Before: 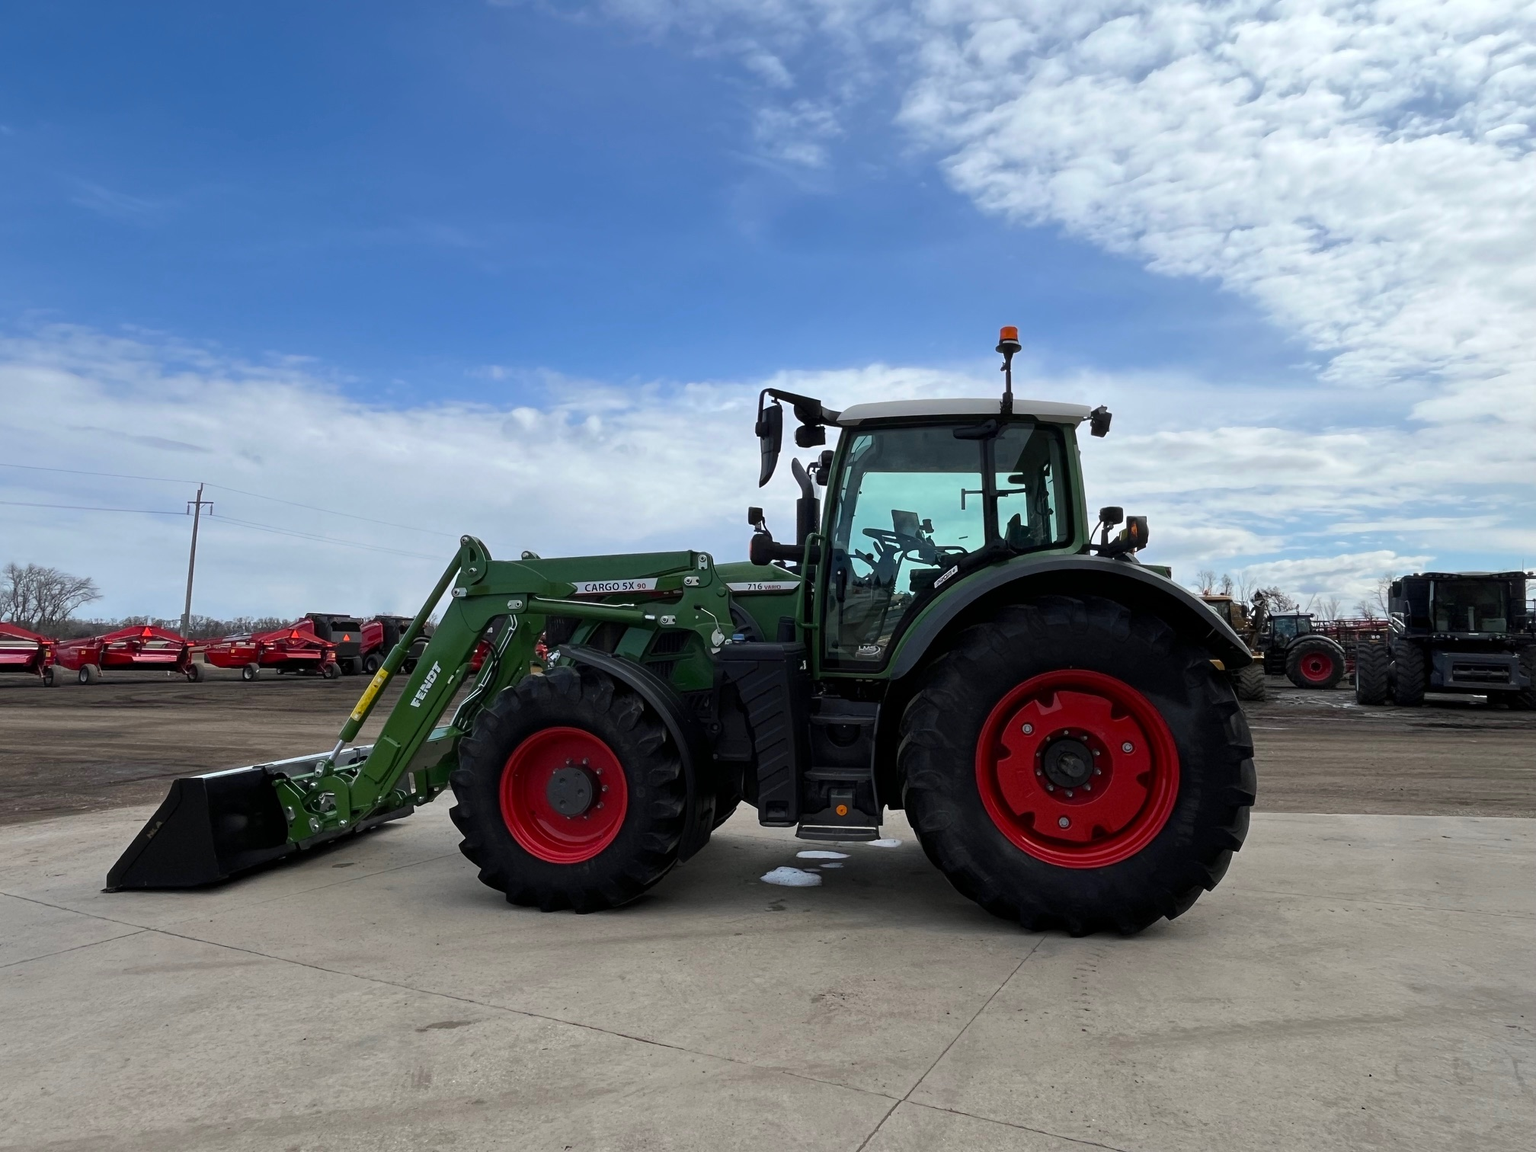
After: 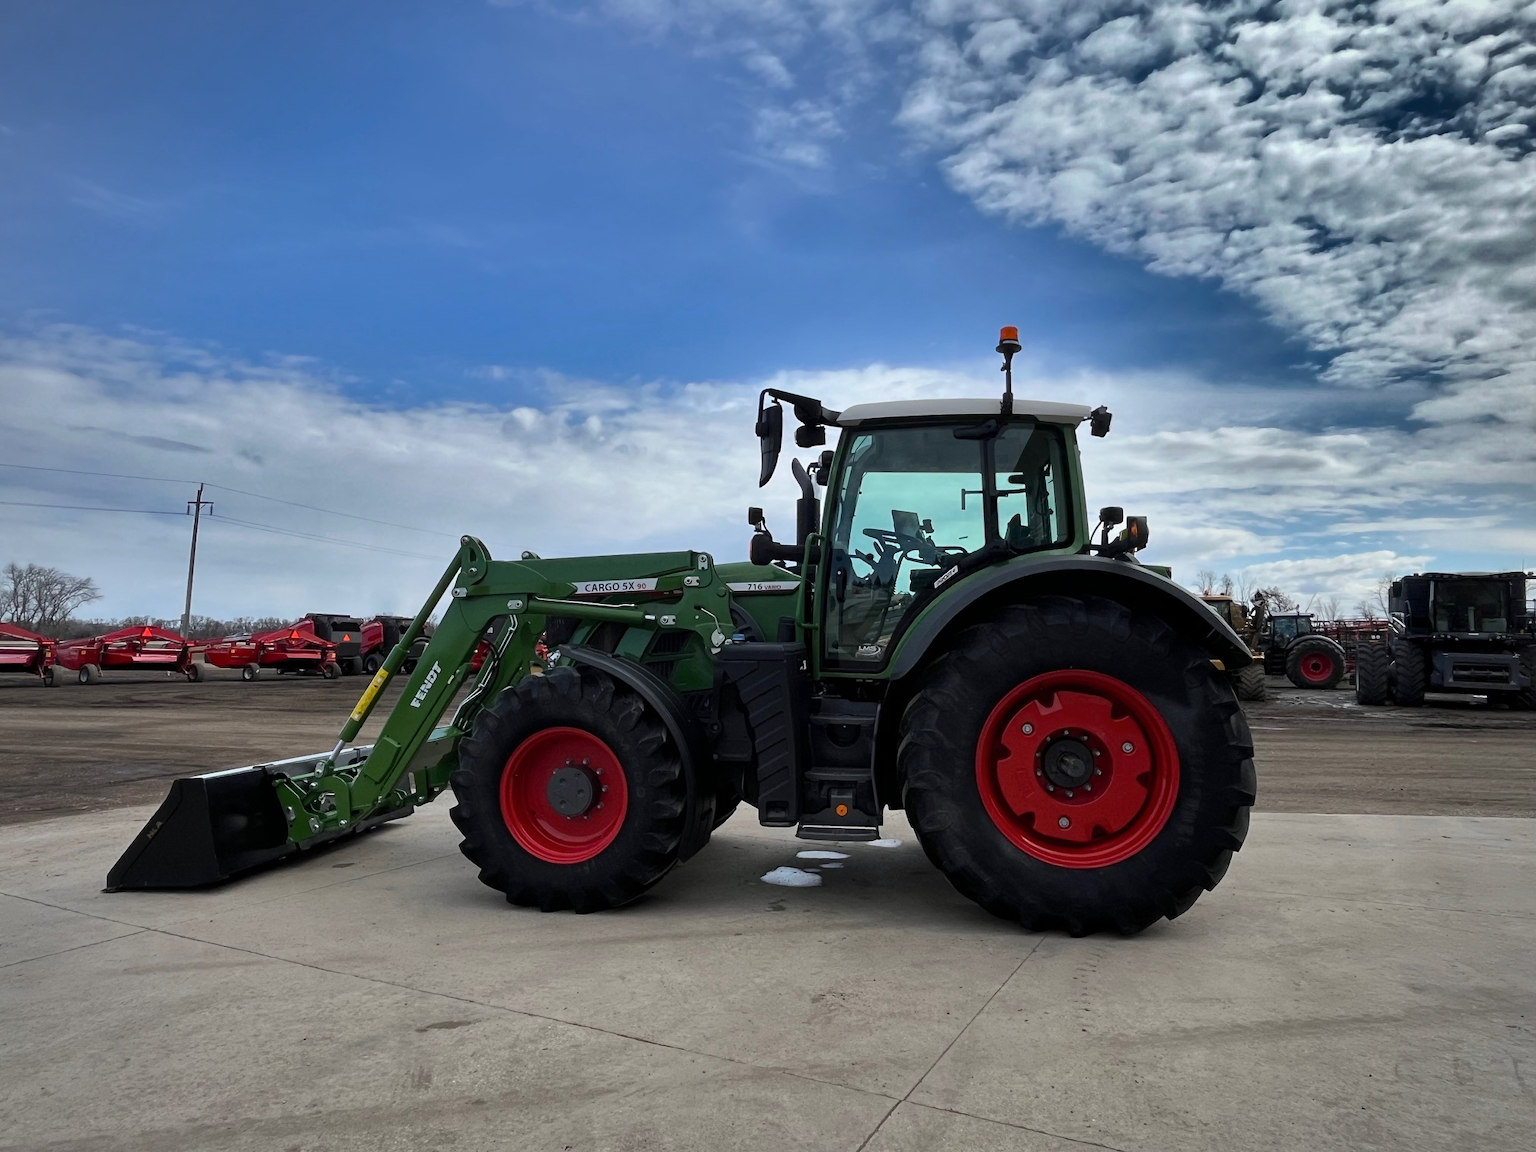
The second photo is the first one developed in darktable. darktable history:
vignetting: brightness -0.191, saturation -0.299
shadows and highlights: shadows 20.84, highlights -81.05, soften with gaussian
